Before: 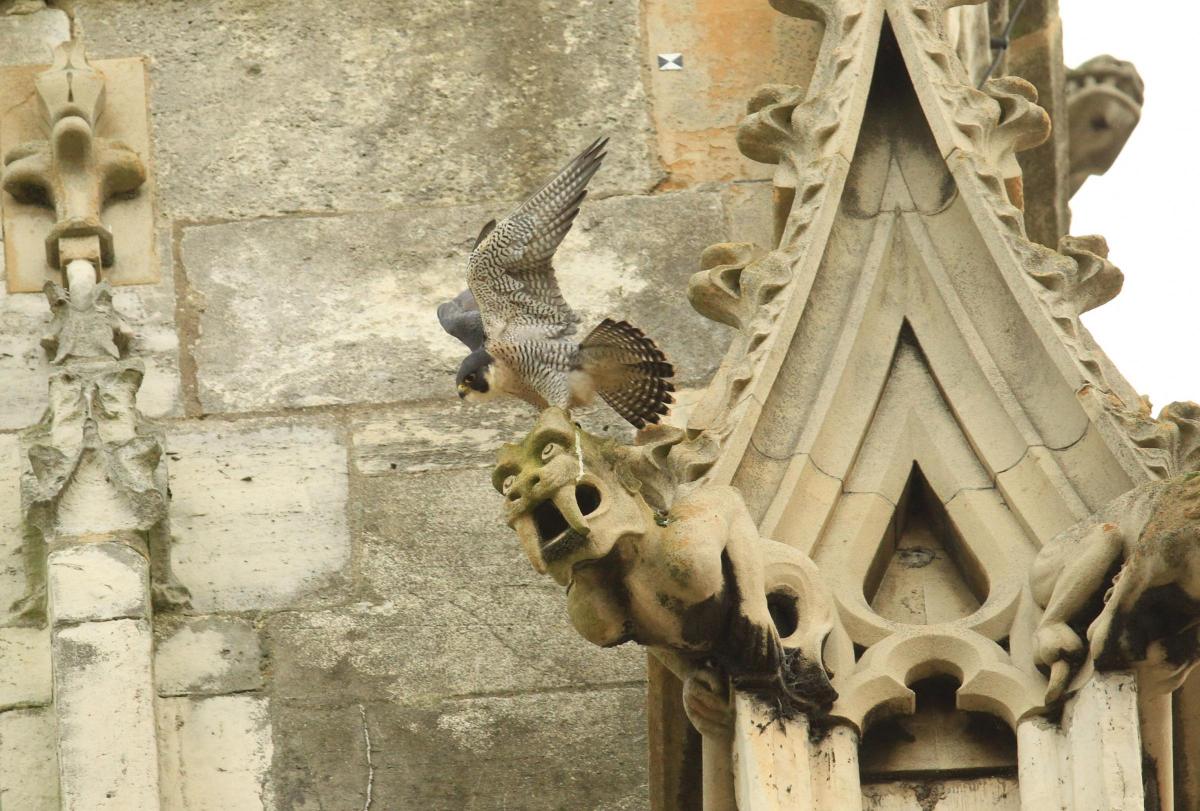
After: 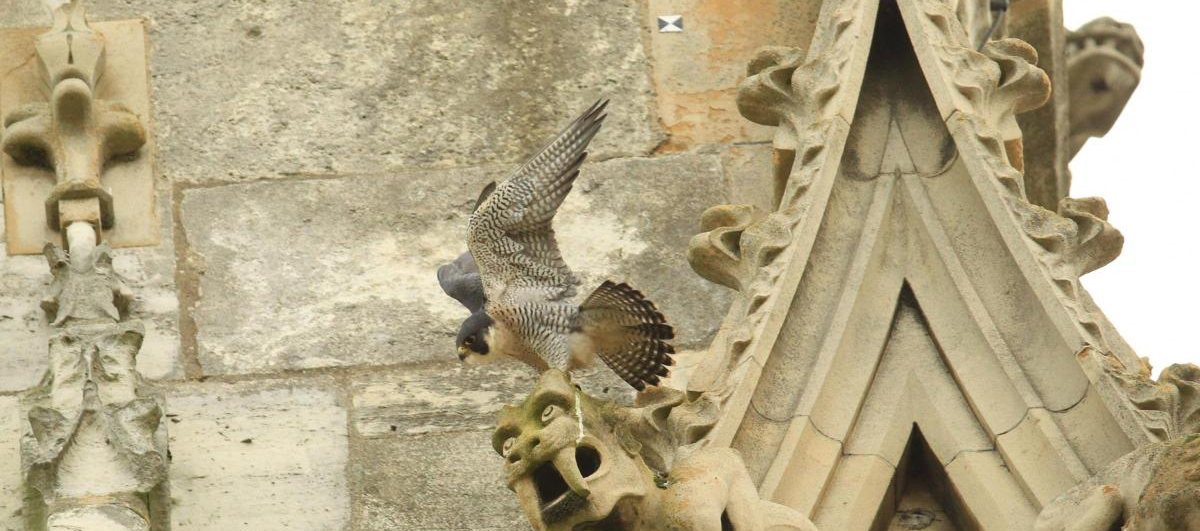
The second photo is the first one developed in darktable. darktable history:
crop and rotate: top 4.751%, bottom 29.67%
